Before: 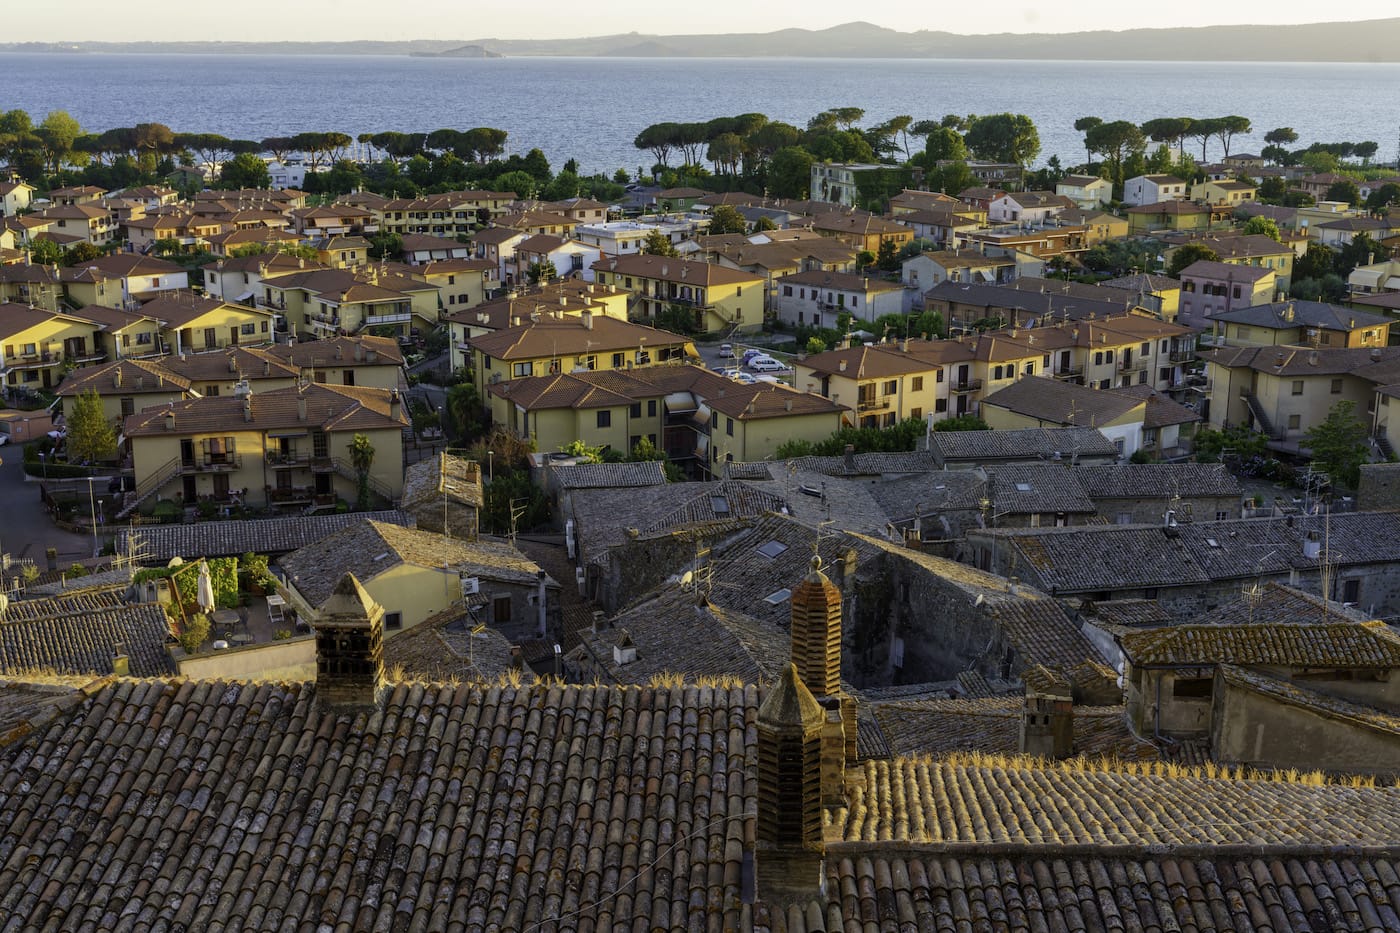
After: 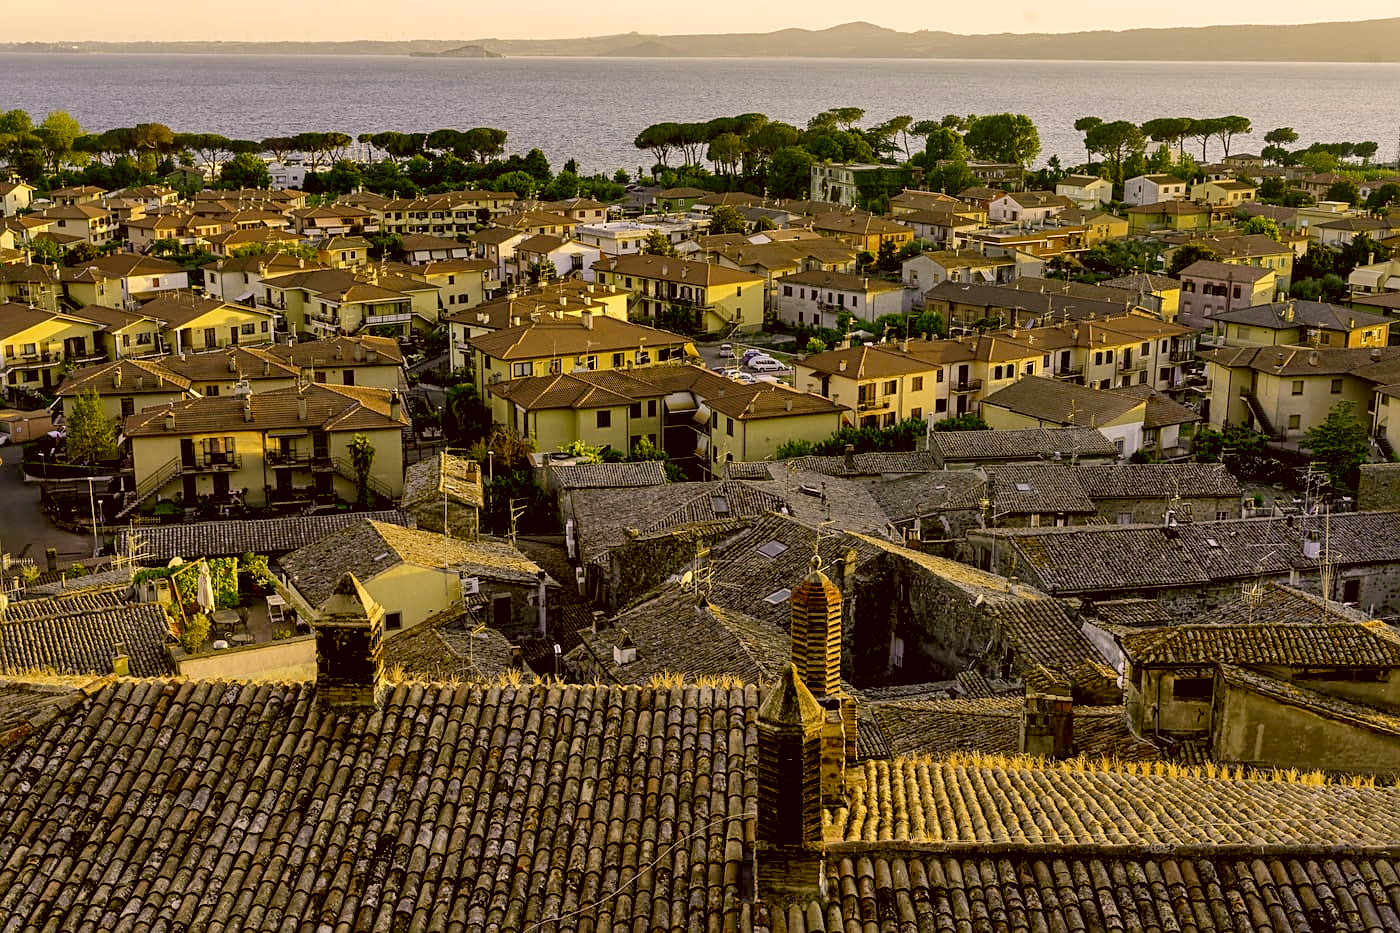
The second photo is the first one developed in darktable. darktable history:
color correction: highlights a* 8.98, highlights b* 15.09, shadows a* -0.49, shadows b* 26.52
exposure: black level correction 0.011, compensate highlight preservation false
sharpen: on, module defaults
shadows and highlights: low approximation 0.01, soften with gaussian
levels: levels [0, 0.478, 1]
